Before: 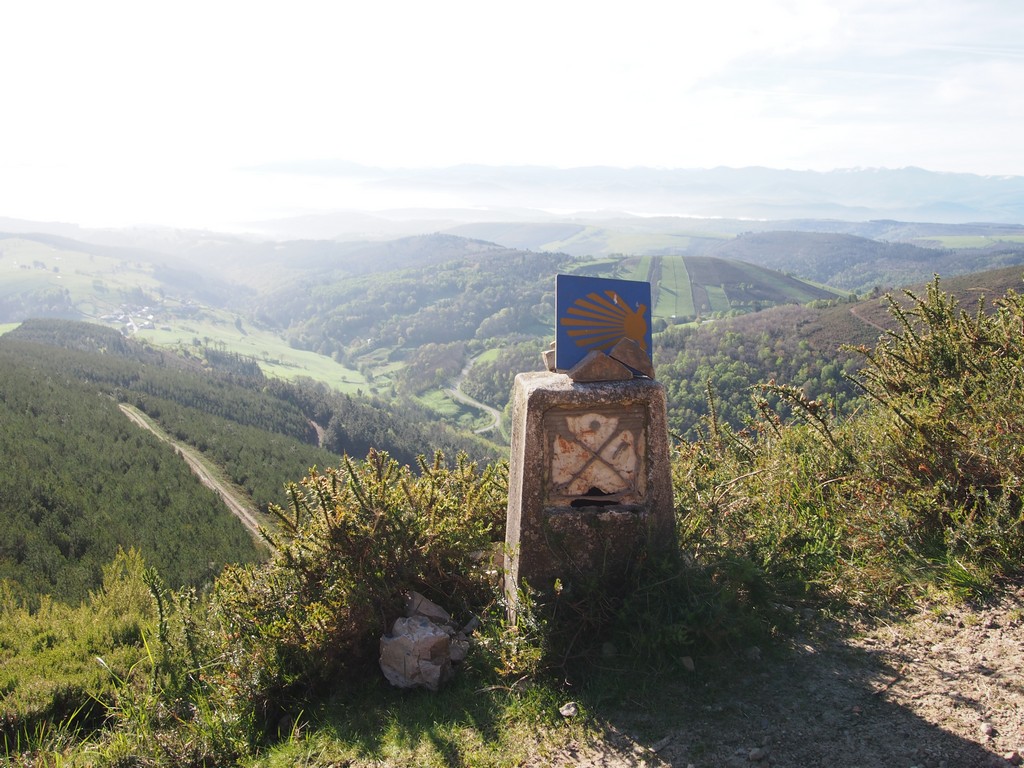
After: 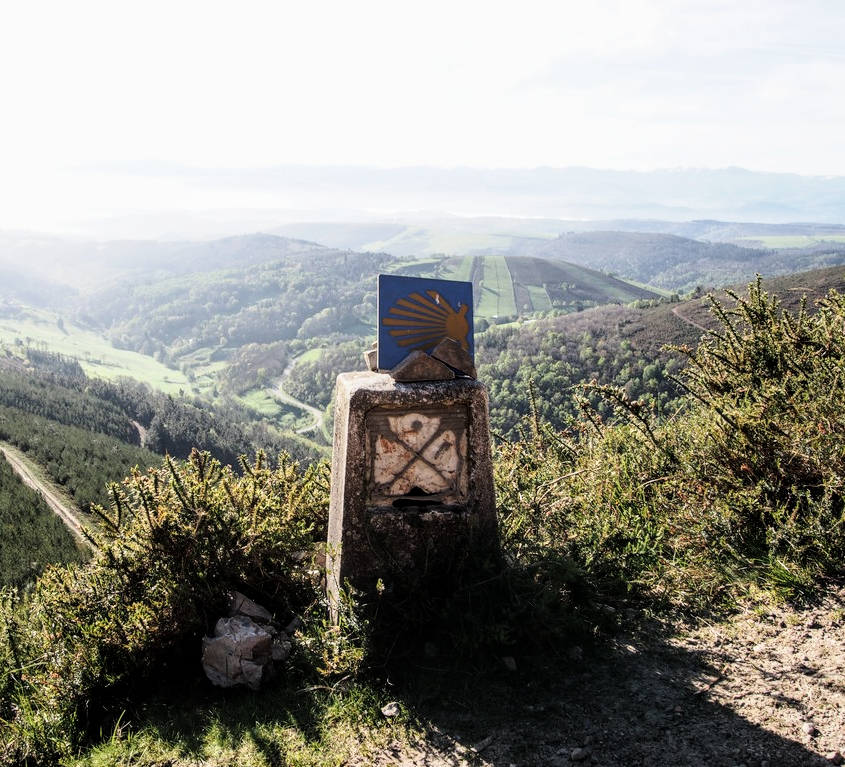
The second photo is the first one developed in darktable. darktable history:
local contrast: detail 130%
crop: left 17.395%, bottom 0.037%
filmic rgb: black relative exposure -5.44 EV, white relative exposure 2.88 EV, dynamic range scaling -37.25%, hardness 3.98, contrast 1.614, highlights saturation mix -0.898%, iterations of high-quality reconstruction 0, contrast in shadows safe
